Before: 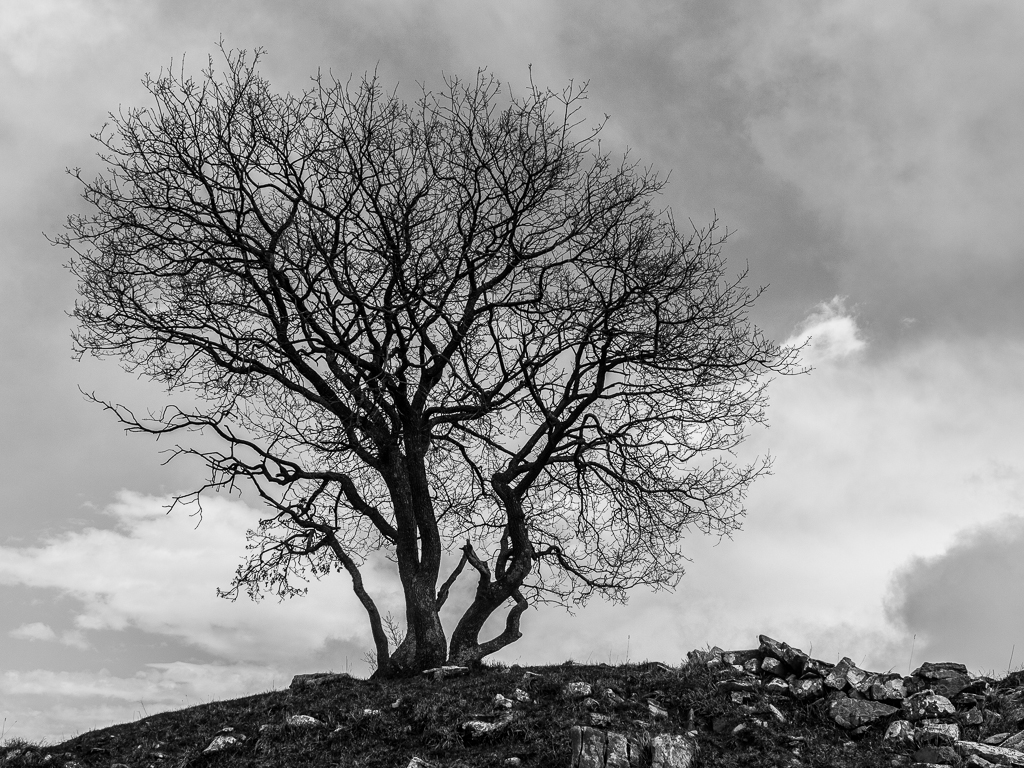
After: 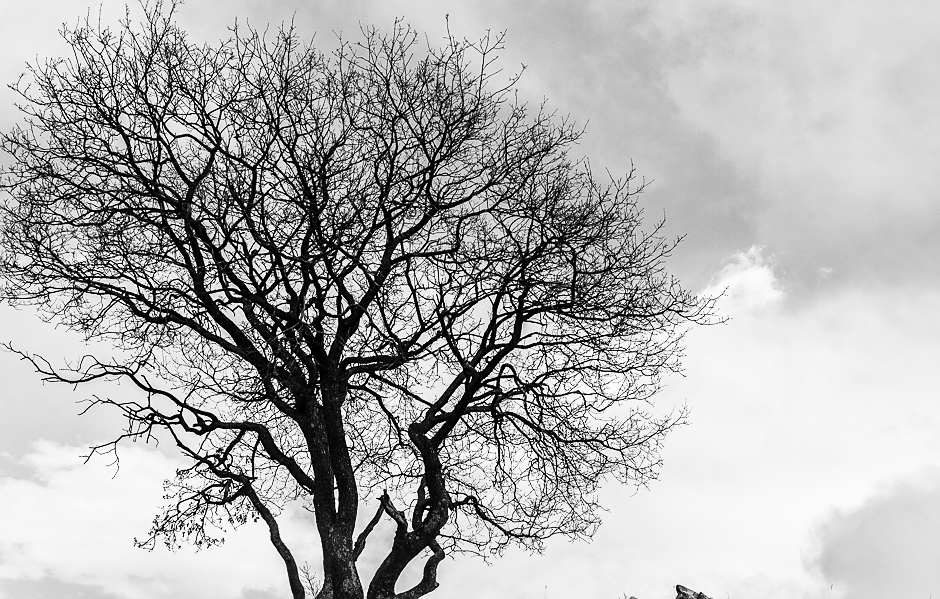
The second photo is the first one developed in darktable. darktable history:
base curve: curves: ch0 [(0, 0) (0.028, 0.03) (0.121, 0.232) (0.46, 0.748) (0.859, 0.968) (1, 1)]
crop: left 8.15%, top 6.613%, bottom 15.269%
tone equalizer: edges refinement/feathering 500, mask exposure compensation -1.57 EV, preserve details no
sharpen: radius 1.511, amount 0.361, threshold 1.177
